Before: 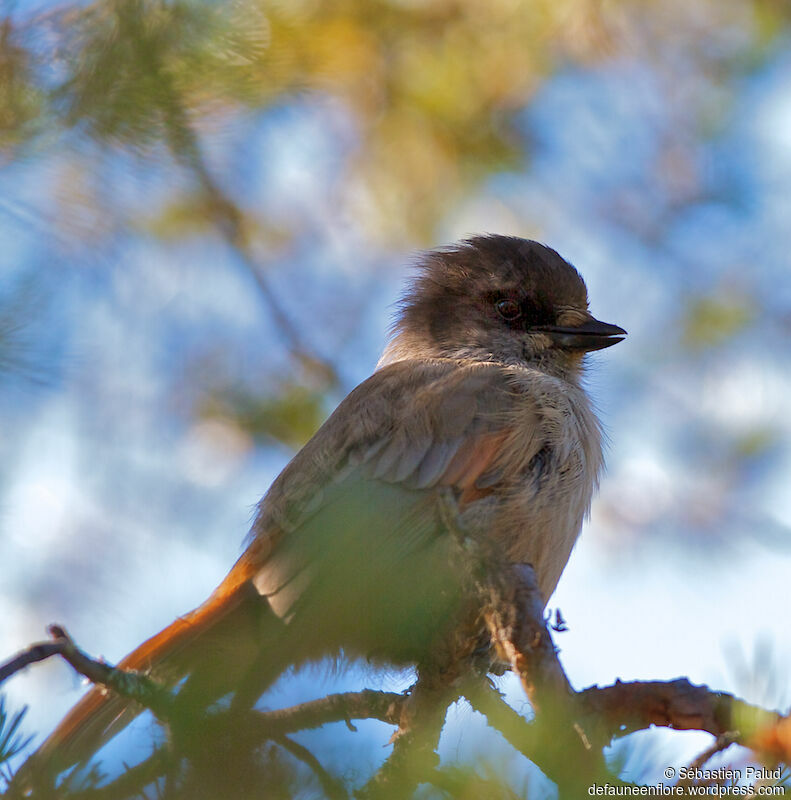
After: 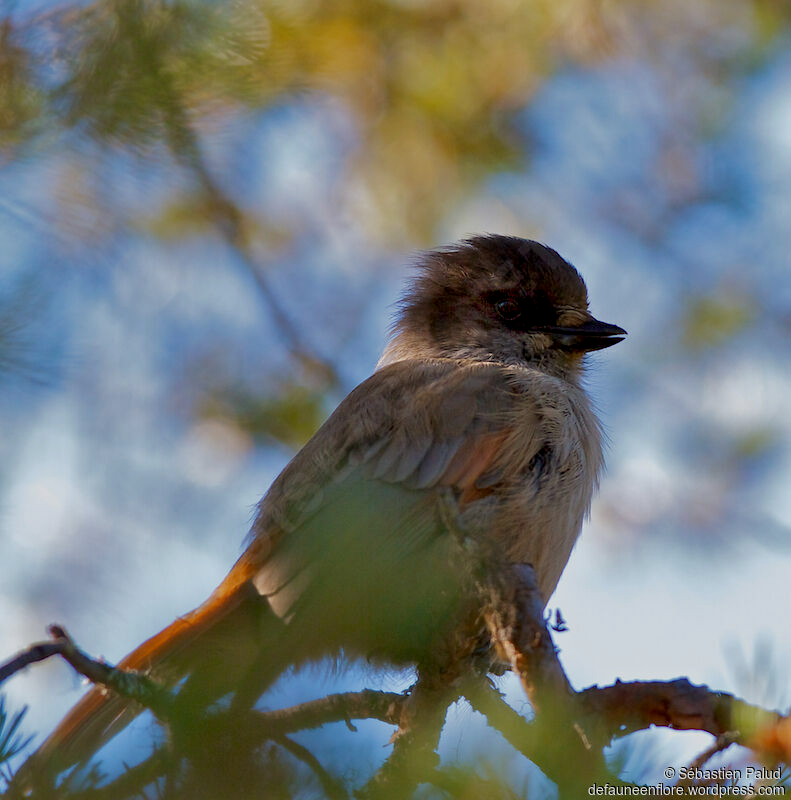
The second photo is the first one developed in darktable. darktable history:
exposure: black level correction 0.011, exposure -0.481 EV, compensate highlight preservation false
tone equalizer: on, module defaults
